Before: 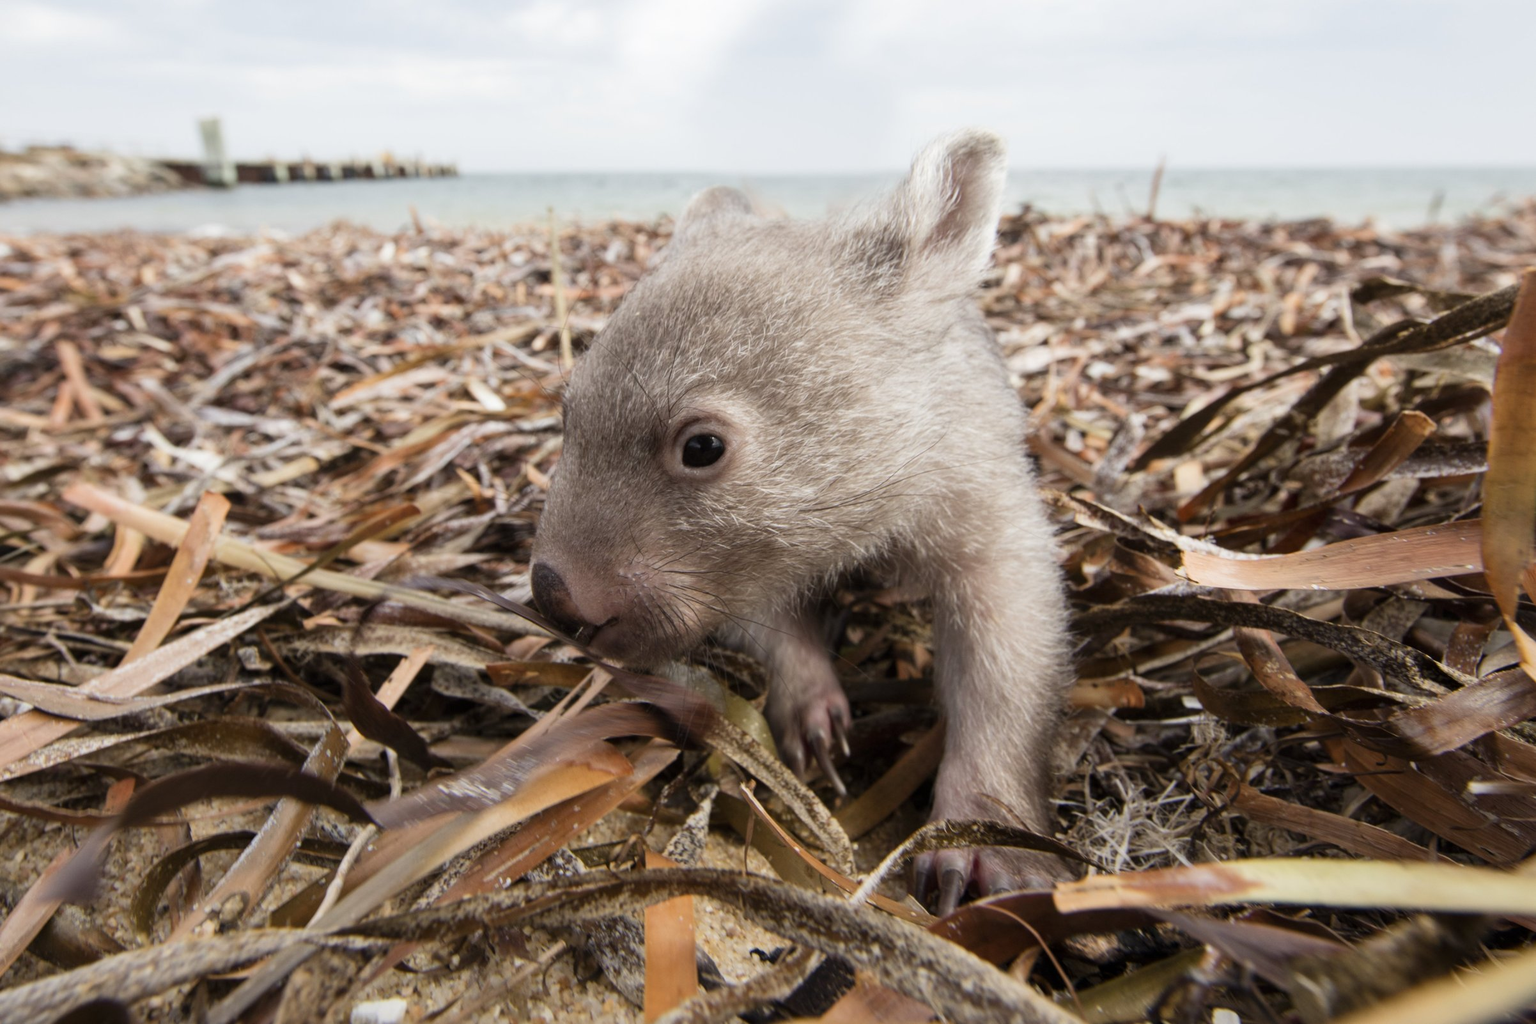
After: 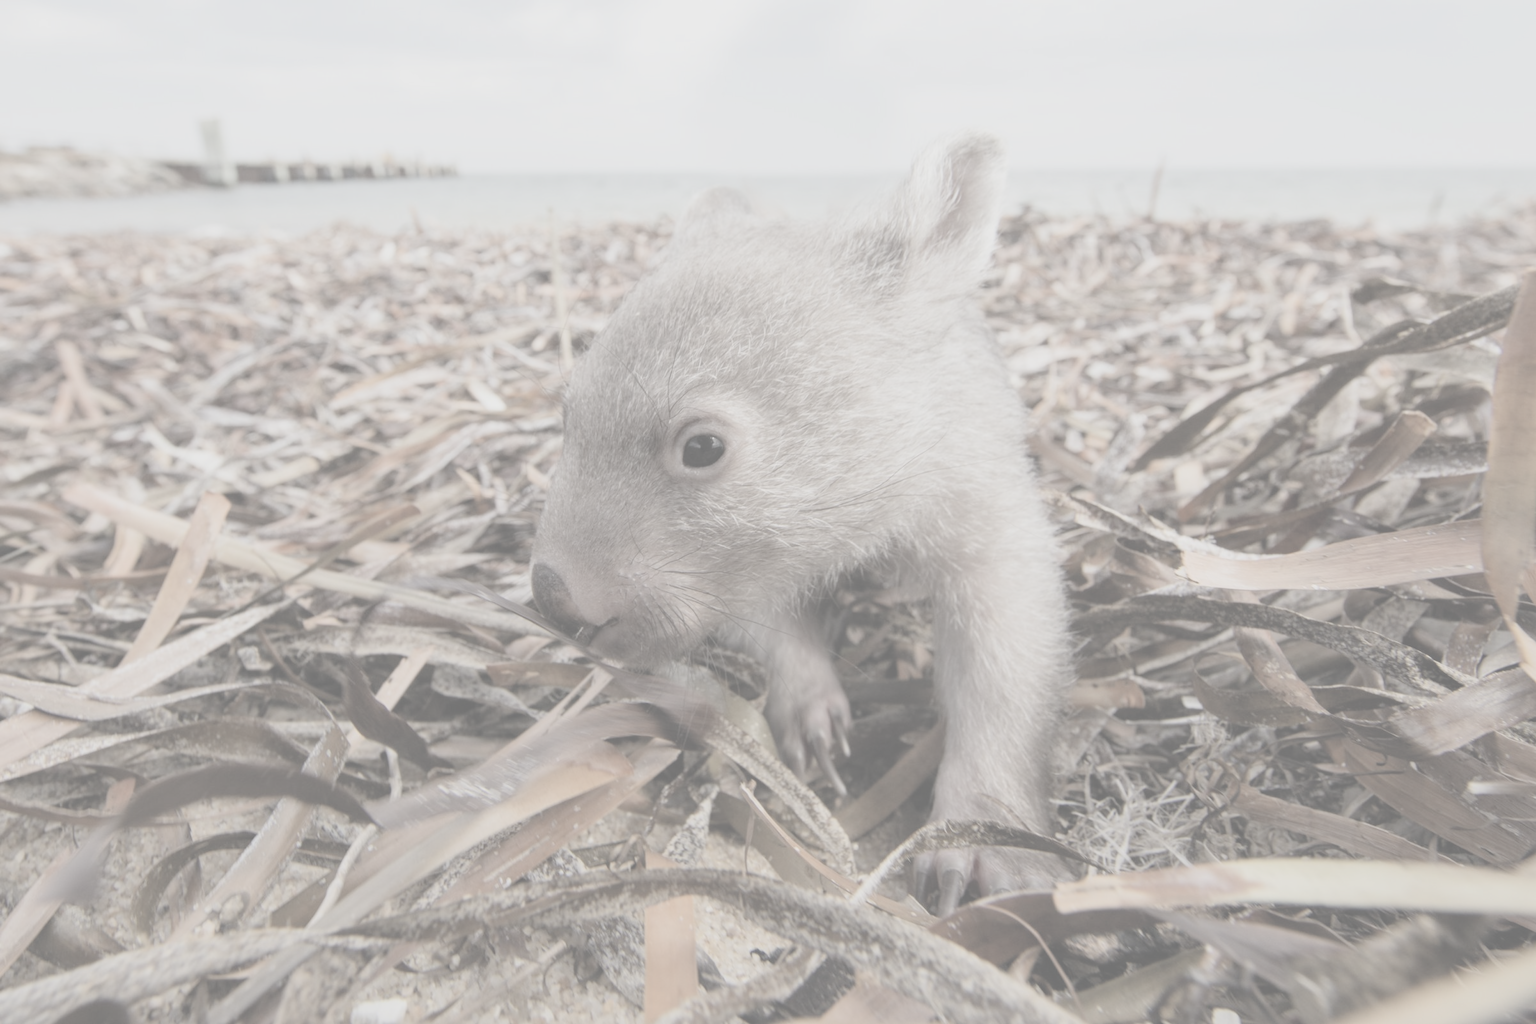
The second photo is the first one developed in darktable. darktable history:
exposure: black level correction 0, compensate exposure bias true, compensate highlight preservation false
contrast brightness saturation: contrast -0.32, brightness 0.75, saturation -0.78
